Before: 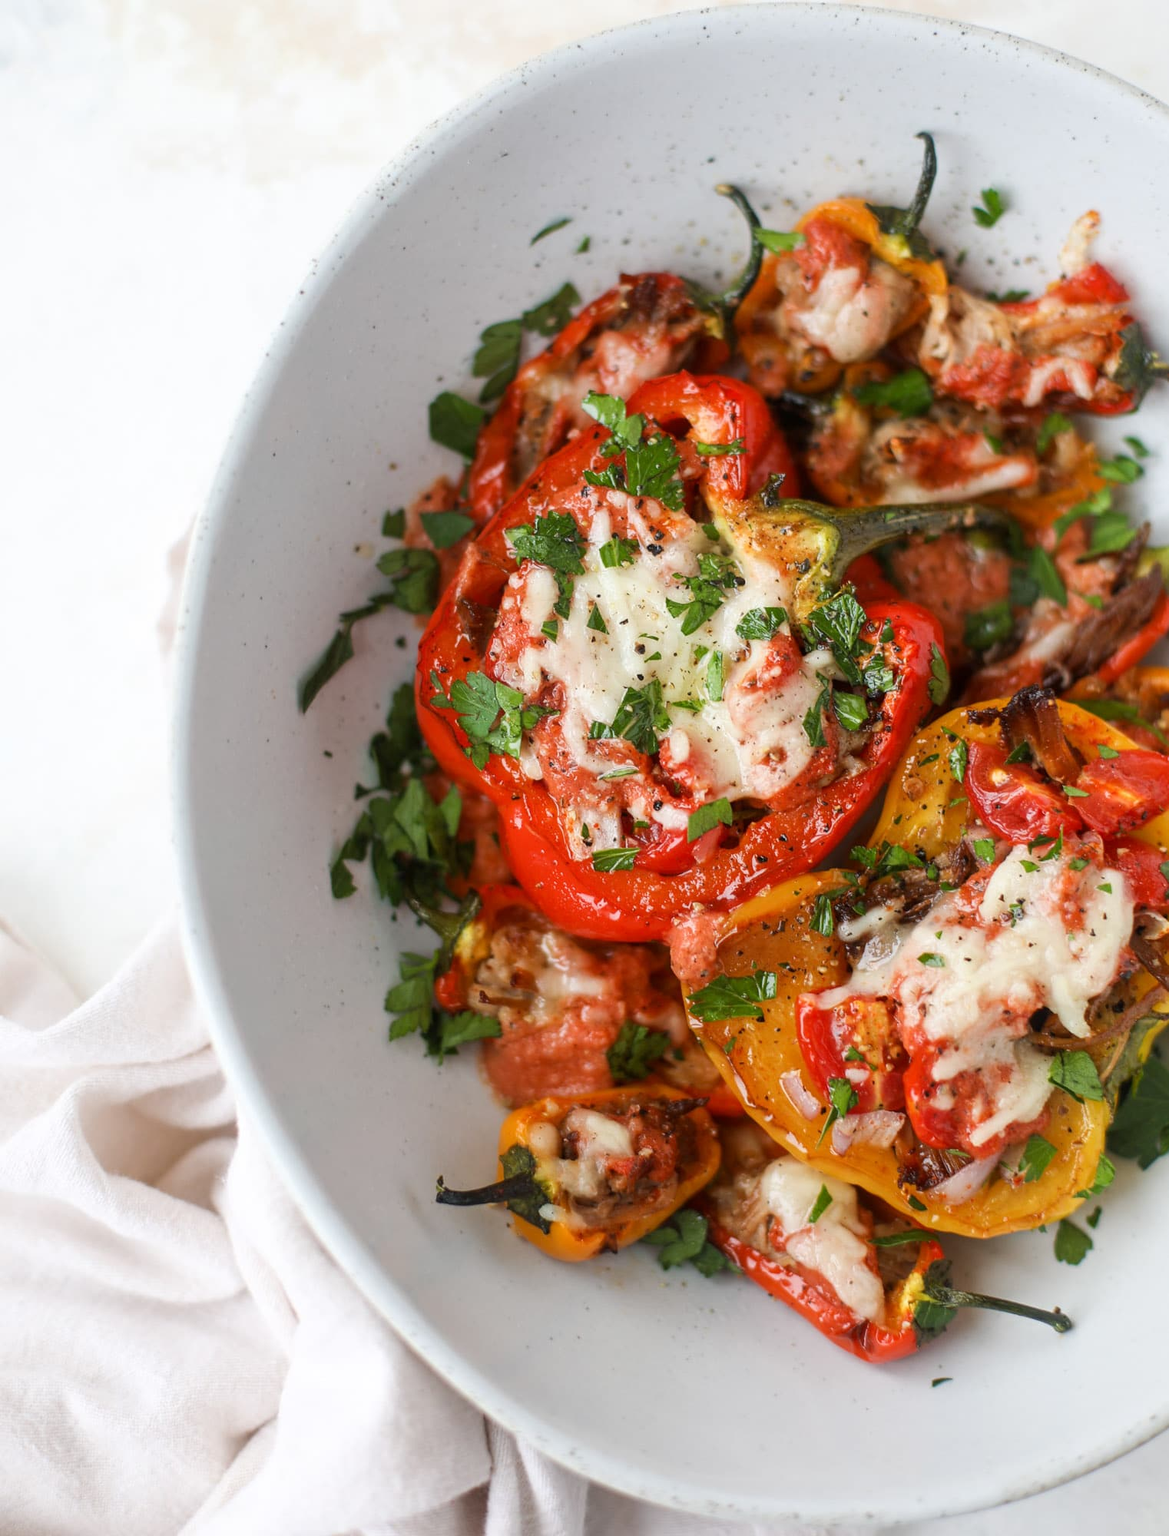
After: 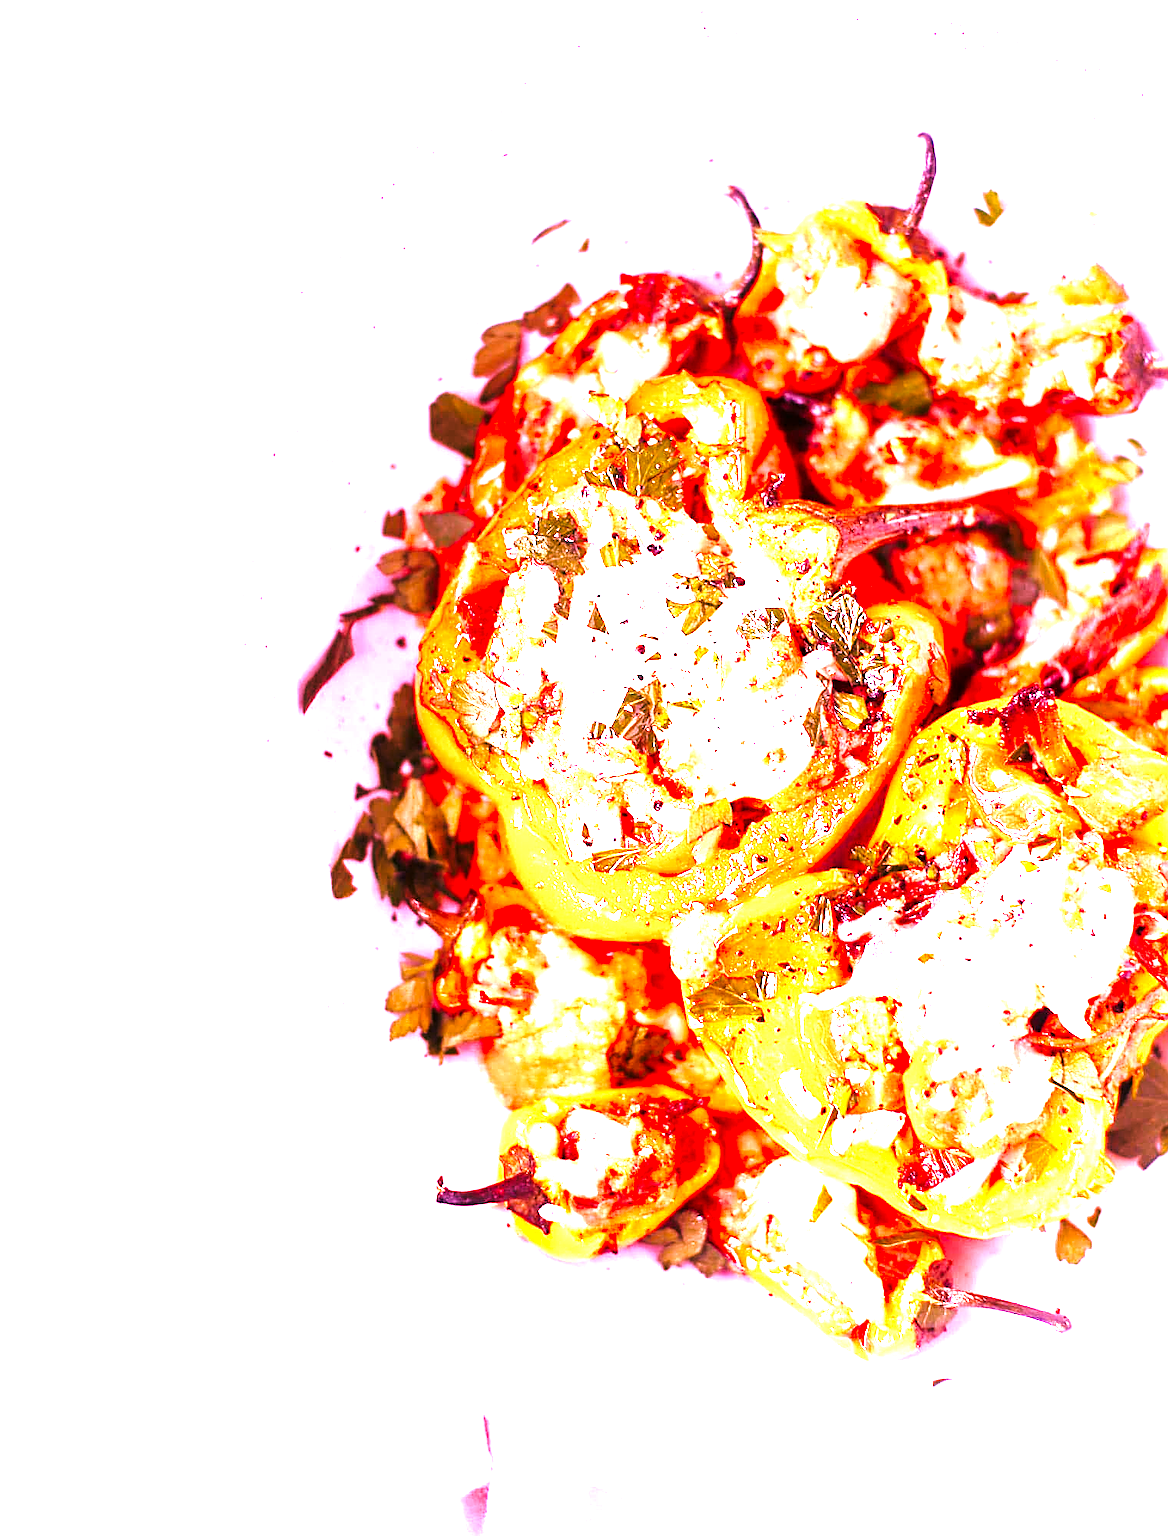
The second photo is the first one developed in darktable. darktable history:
sharpen: on, module defaults
base curve: curves: ch0 [(0, 0) (0.028, 0.03) (0.121, 0.232) (0.46, 0.748) (0.859, 0.968) (1, 1)], preserve colors none
graduated density: rotation -0.352°, offset 57.64
white balance: red 2.14, blue 1.588
local contrast: mode bilateral grid, contrast 20, coarseness 100, detail 150%, midtone range 0.2
levels: levels [0, 0.281, 0.562]
tone curve: curves: ch0 [(0, 0) (0.797, 0.684) (1, 1)], color space Lab, linked channels, preserve colors none
